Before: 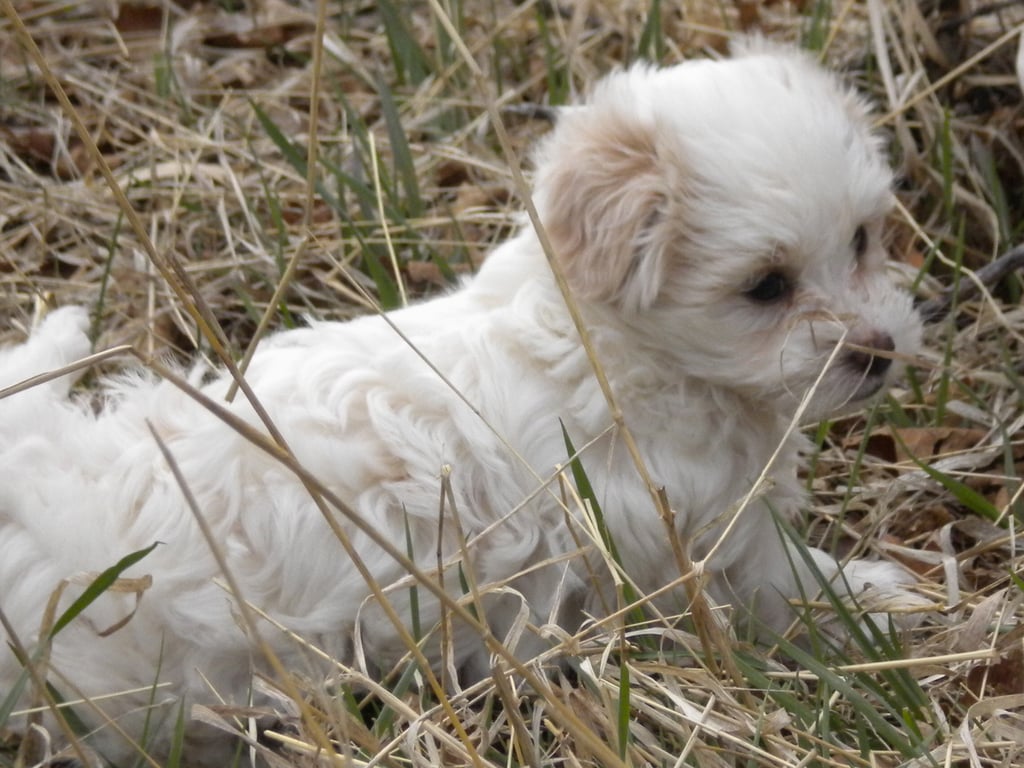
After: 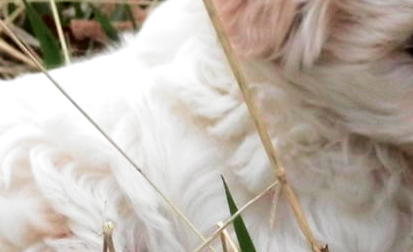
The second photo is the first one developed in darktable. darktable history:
white balance: emerald 1
exposure: compensate exposure bias true, compensate highlight preservation false
crop: left 31.751%, top 32.172%, right 27.8%, bottom 35.83%
filmic rgb: black relative exposure -8.2 EV, white relative exposure 2.2 EV, threshold 3 EV, hardness 7.11, latitude 75%, contrast 1.325, highlights saturation mix -2%, shadows ↔ highlights balance 30%, preserve chrominance RGB euclidean norm, color science v5 (2021), contrast in shadows safe, contrast in highlights safe, enable highlight reconstruction true
color contrast: green-magenta contrast 1.73, blue-yellow contrast 1.15
tone curve: curves: ch0 [(0.003, 0) (0.066, 0.023) (0.149, 0.094) (0.264, 0.238) (0.395, 0.401) (0.517, 0.553) (0.716, 0.743) (0.813, 0.846) (1, 1)]; ch1 [(0, 0) (0.164, 0.115) (0.337, 0.332) (0.39, 0.398) (0.464, 0.461) (0.501, 0.5) (0.521, 0.529) (0.571, 0.588) (0.652, 0.681) (0.733, 0.749) (0.811, 0.796) (1, 1)]; ch2 [(0, 0) (0.337, 0.382) (0.464, 0.476) (0.501, 0.502) (0.527, 0.54) (0.556, 0.567) (0.6, 0.59) (0.687, 0.675) (1, 1)], color space Lab, independent channels, preserve colors none
rotate and perspective: lens shift (horizontal) -0.055, automatic cropping off
